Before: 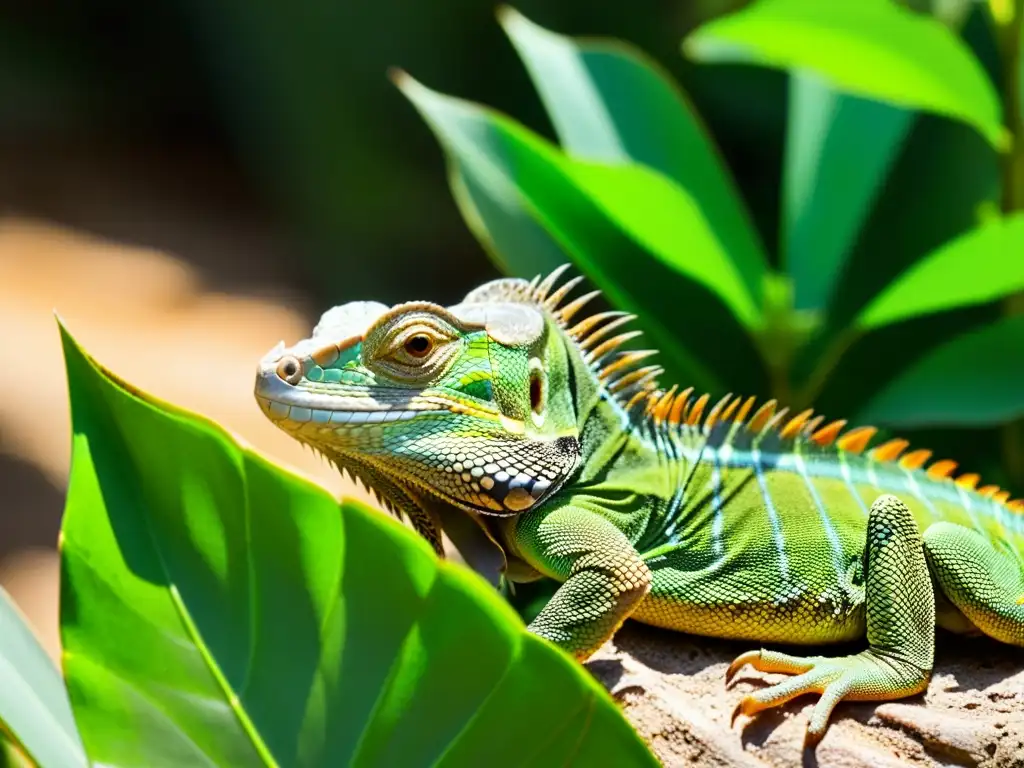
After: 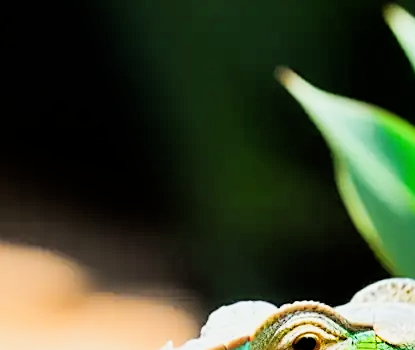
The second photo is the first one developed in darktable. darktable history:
sharpen: on, module defaults
crop and rotate: left 11.004%, top 0.05%, right 48.46%, bottom 54.376%
filmic rgb: black relative exposure -5.03 EV, white relative exposure 3.98 EV, hardness 2.88, contrast 1.185
exposure: exposure 0.659 EV, compensate highlight preservation false
